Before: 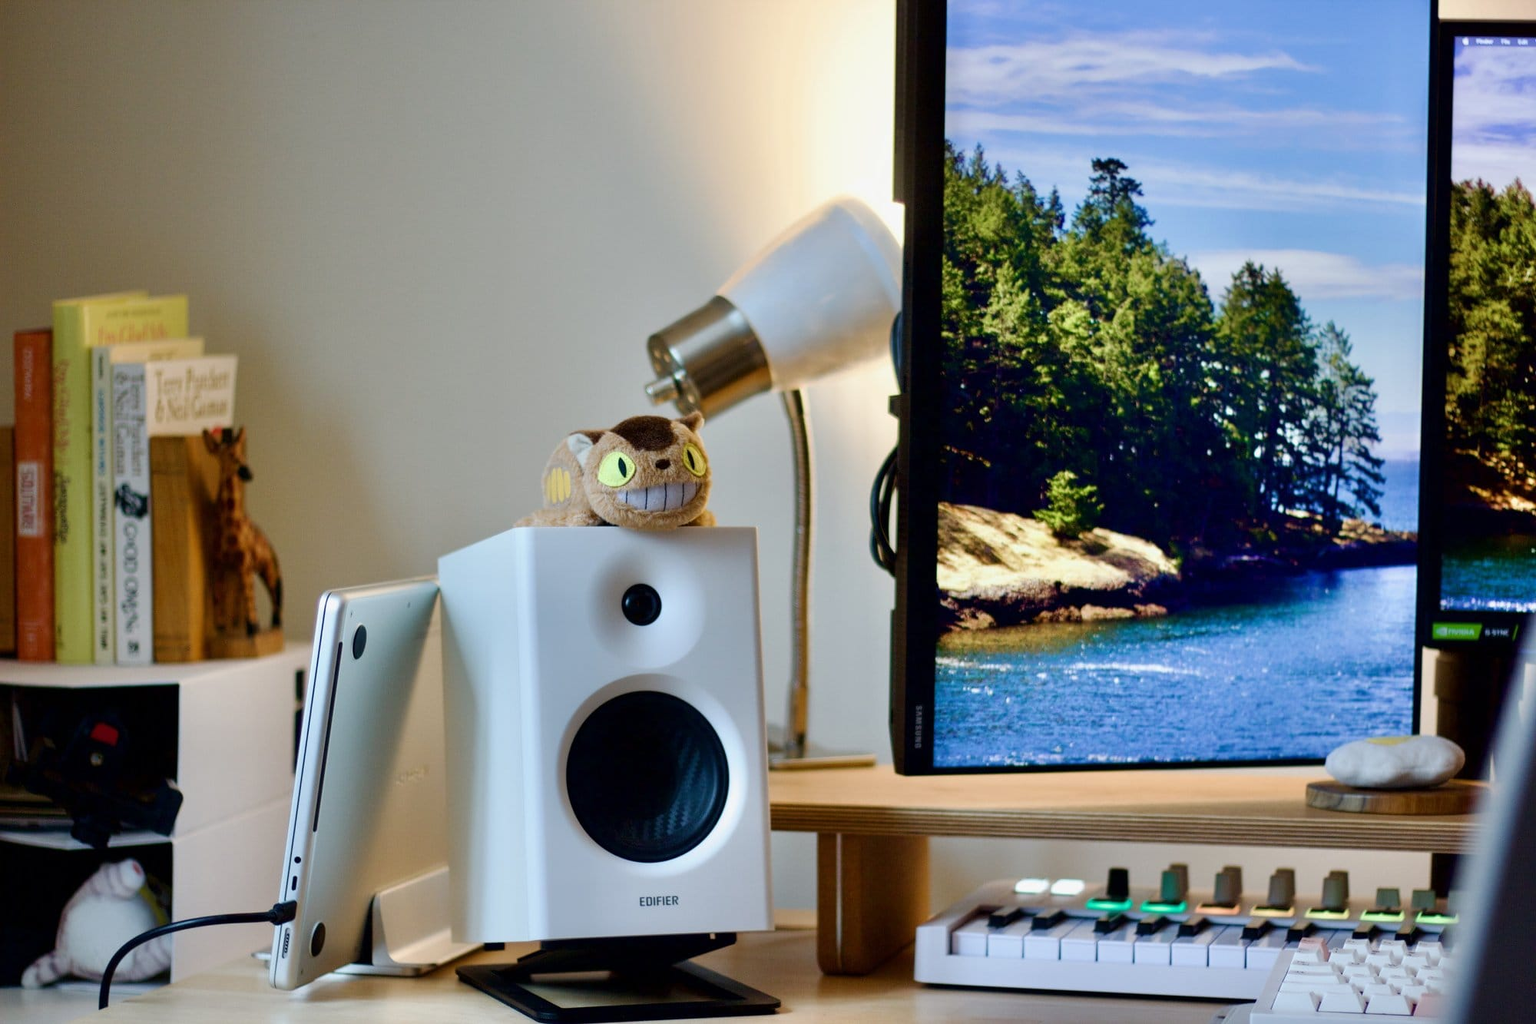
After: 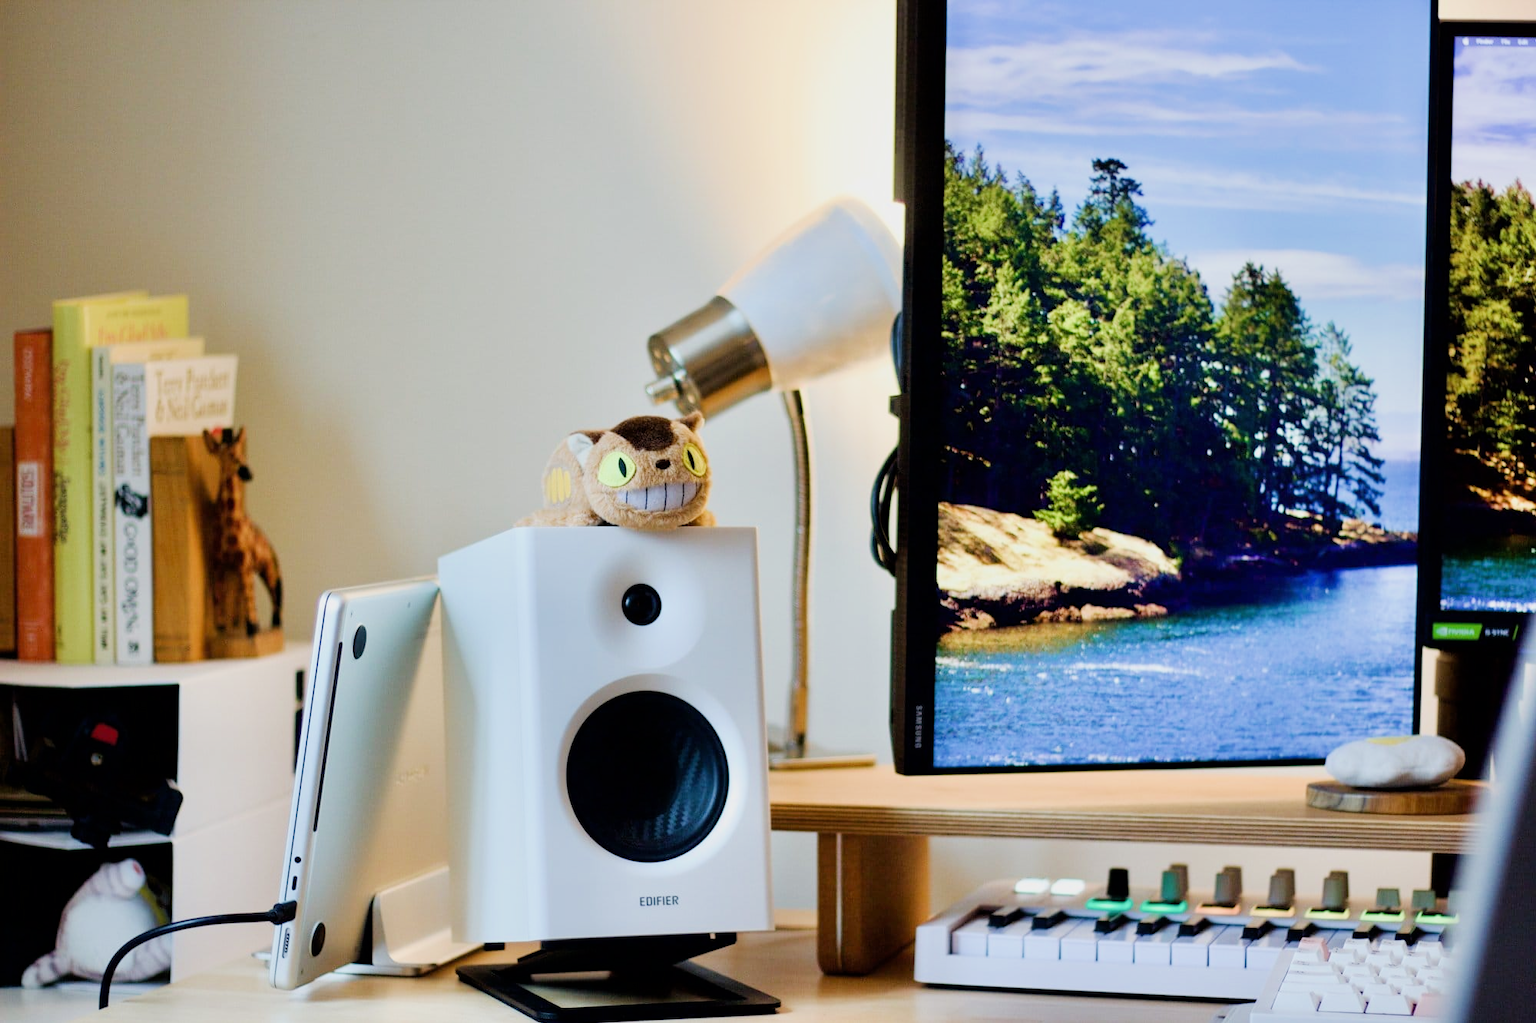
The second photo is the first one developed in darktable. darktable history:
filmic rgb: black relative exposure -7.65 EV, white relative exposure 4.56 EV, hardness 3.61
exposure: black level correction 0, exposure 0.95 EV, compensate exposure bias true, compensate highlight preservation false
